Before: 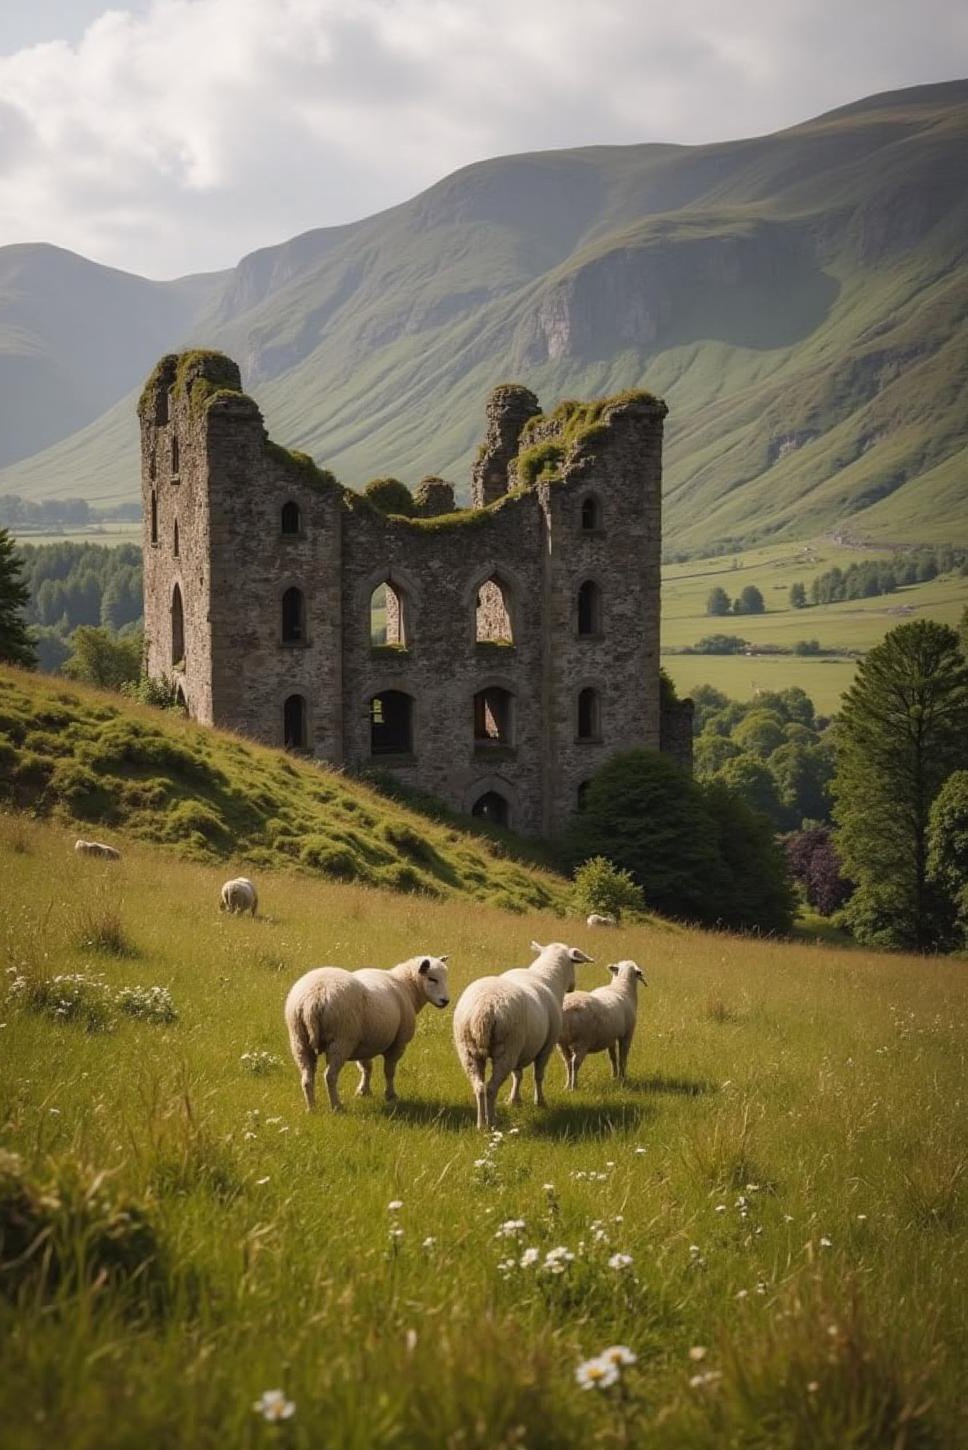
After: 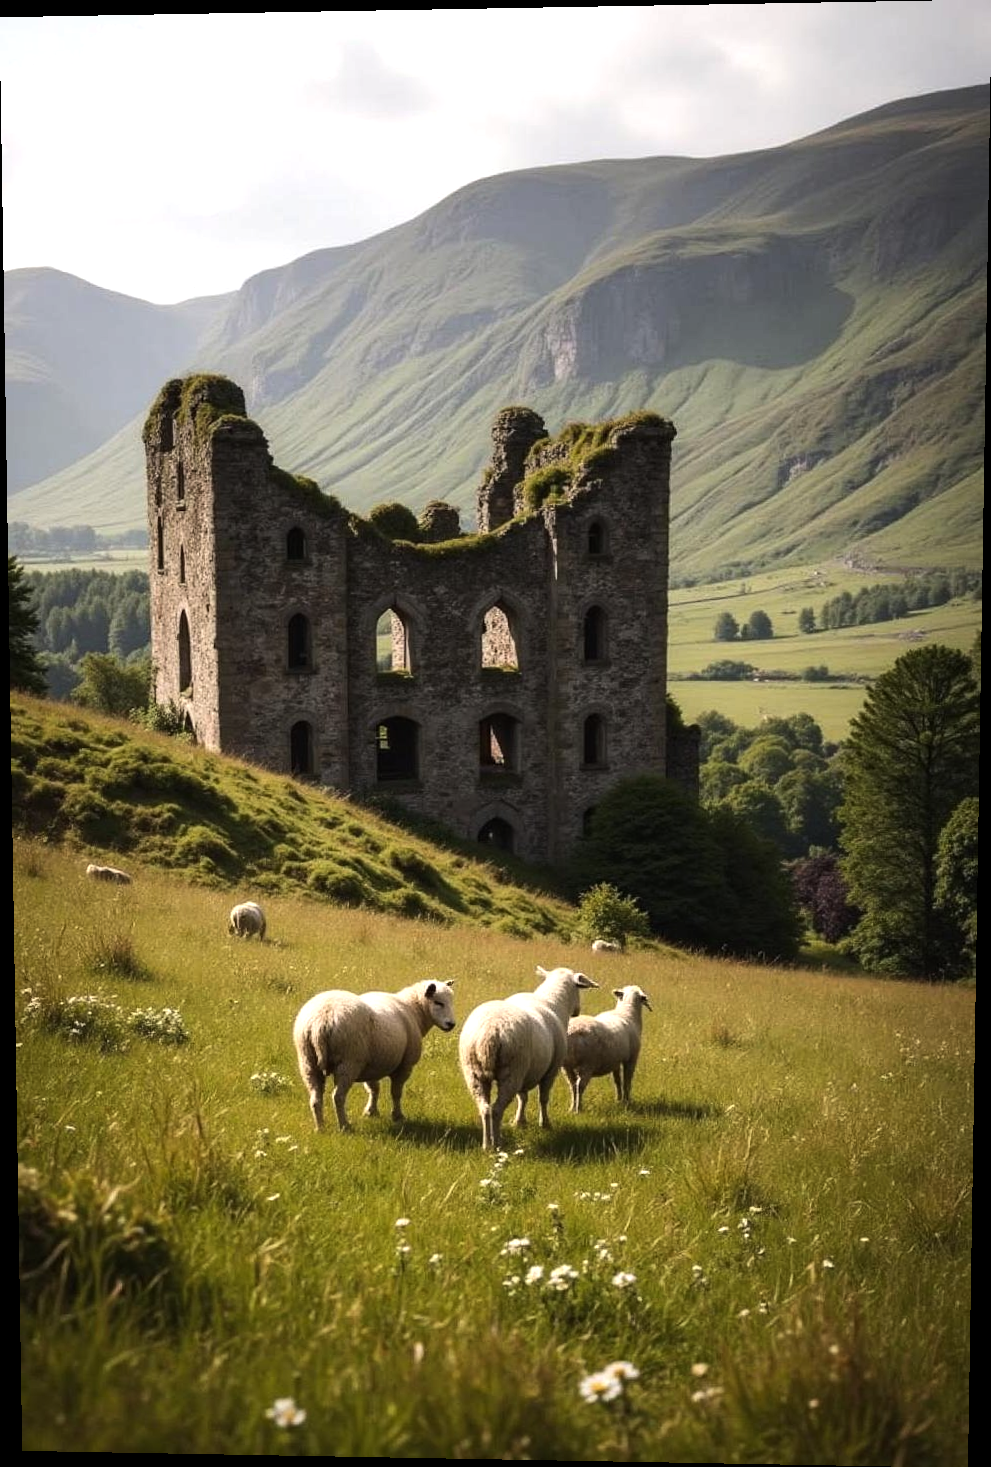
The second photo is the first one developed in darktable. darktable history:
tone equalizer: -8 EV -0.75 EV, -7 EV -0.7 EV, -6 EV -0.6 EV, -5 EV -0.4 EV, -3 EV 0.4 EV, -2 EV 0.6 EV, -1 EV 0.7 EV, +0 EV 0.75 EV, edges refinement/feathering 500, mask exposure compensation -1.57 EV, preserve details no
rotate and perspective: lens shift (vertical) 0.048, lens shift (horizontal) -0.024, automatic cropping off
